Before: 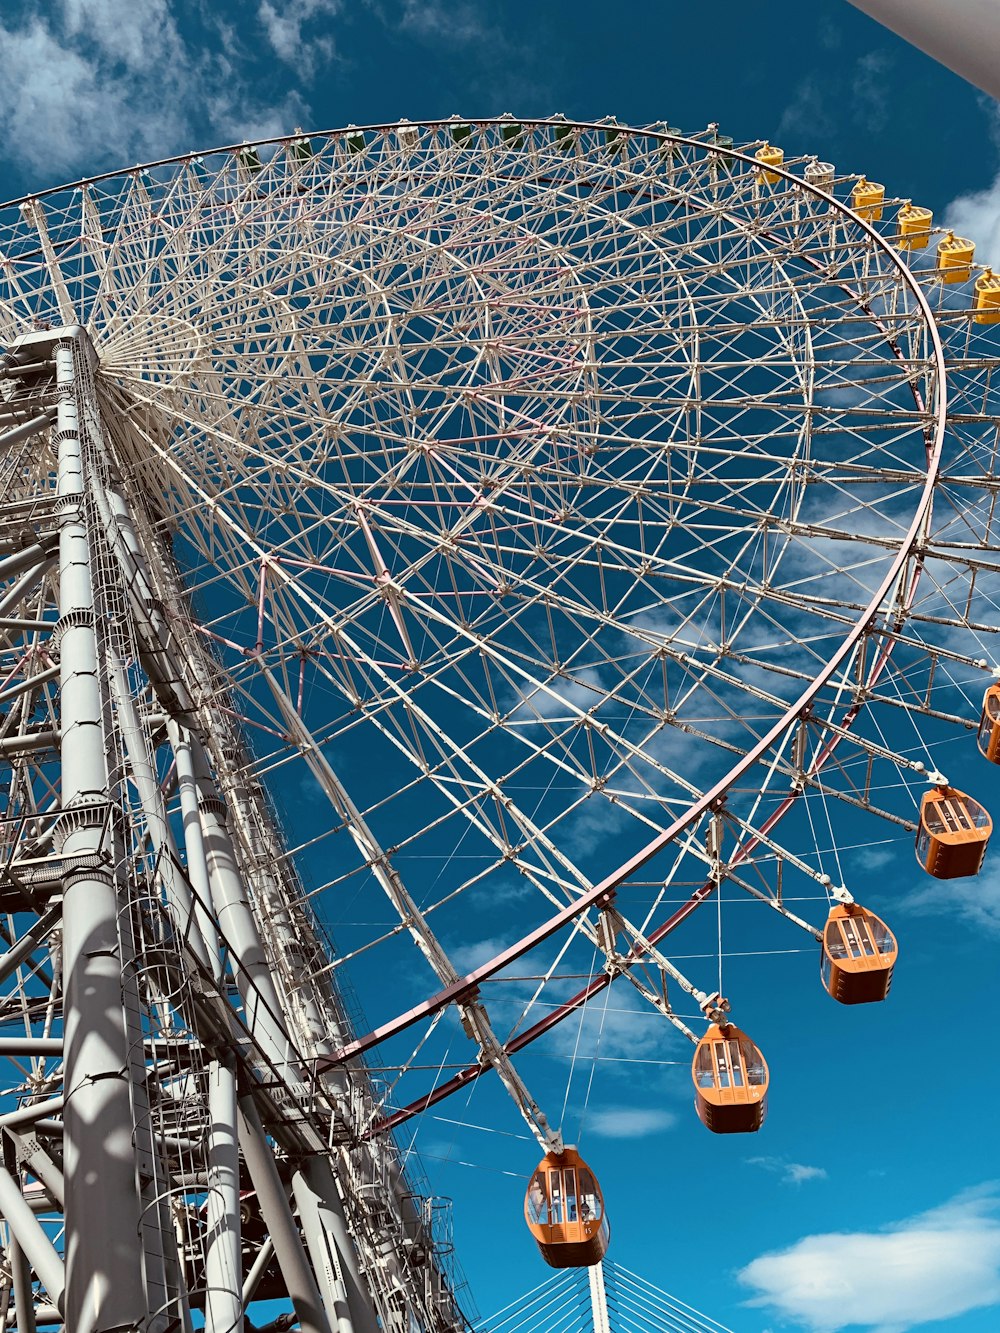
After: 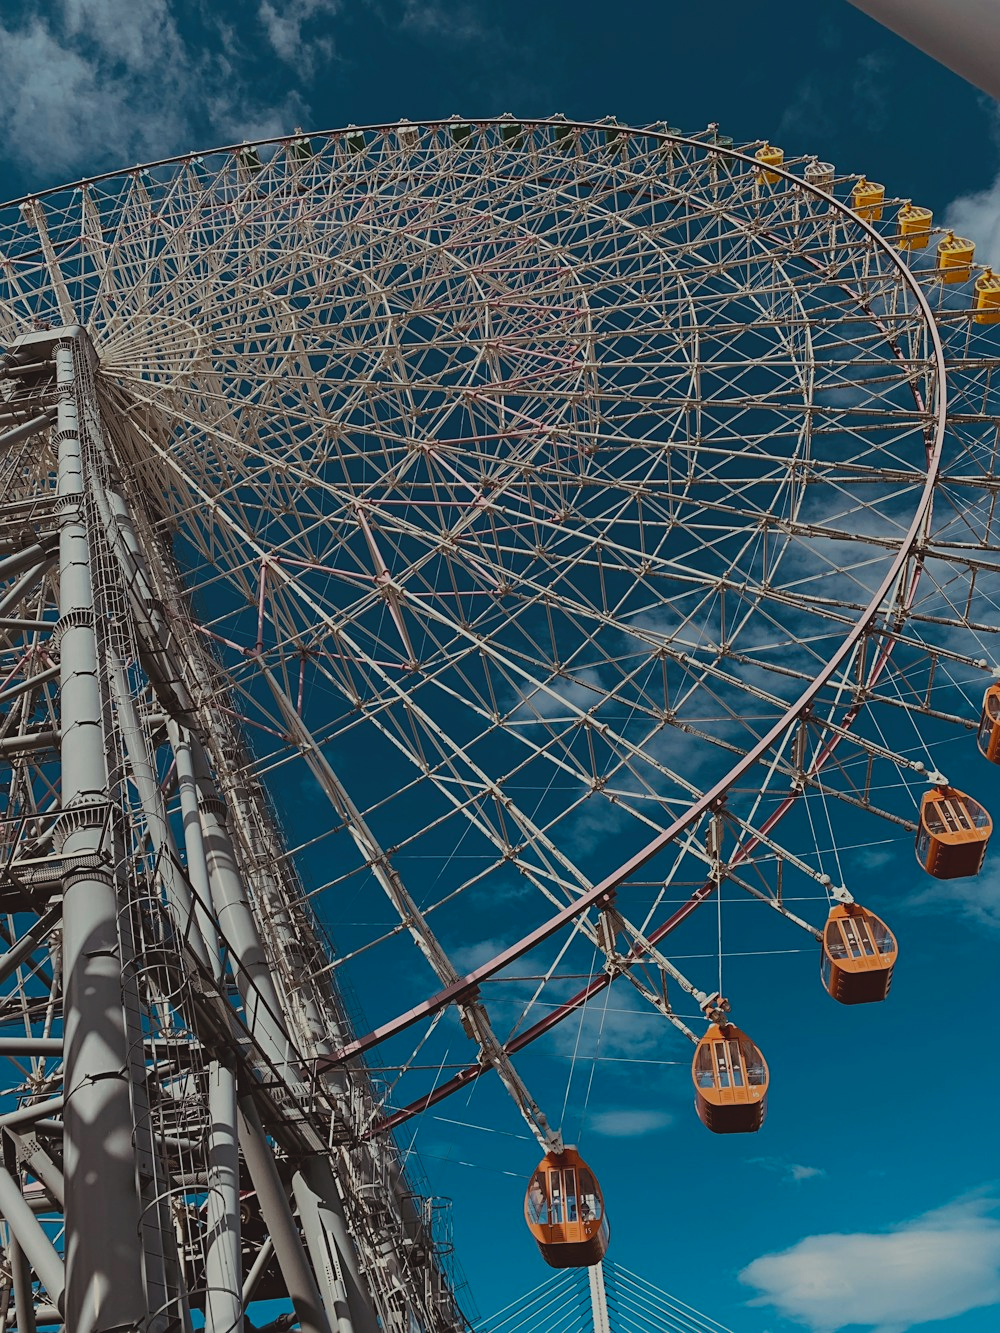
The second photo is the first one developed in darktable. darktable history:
sharpen: amount 0.2
exposure: black level correction -0.016, exposure -1.018 EV, compensate highlight preservation false
